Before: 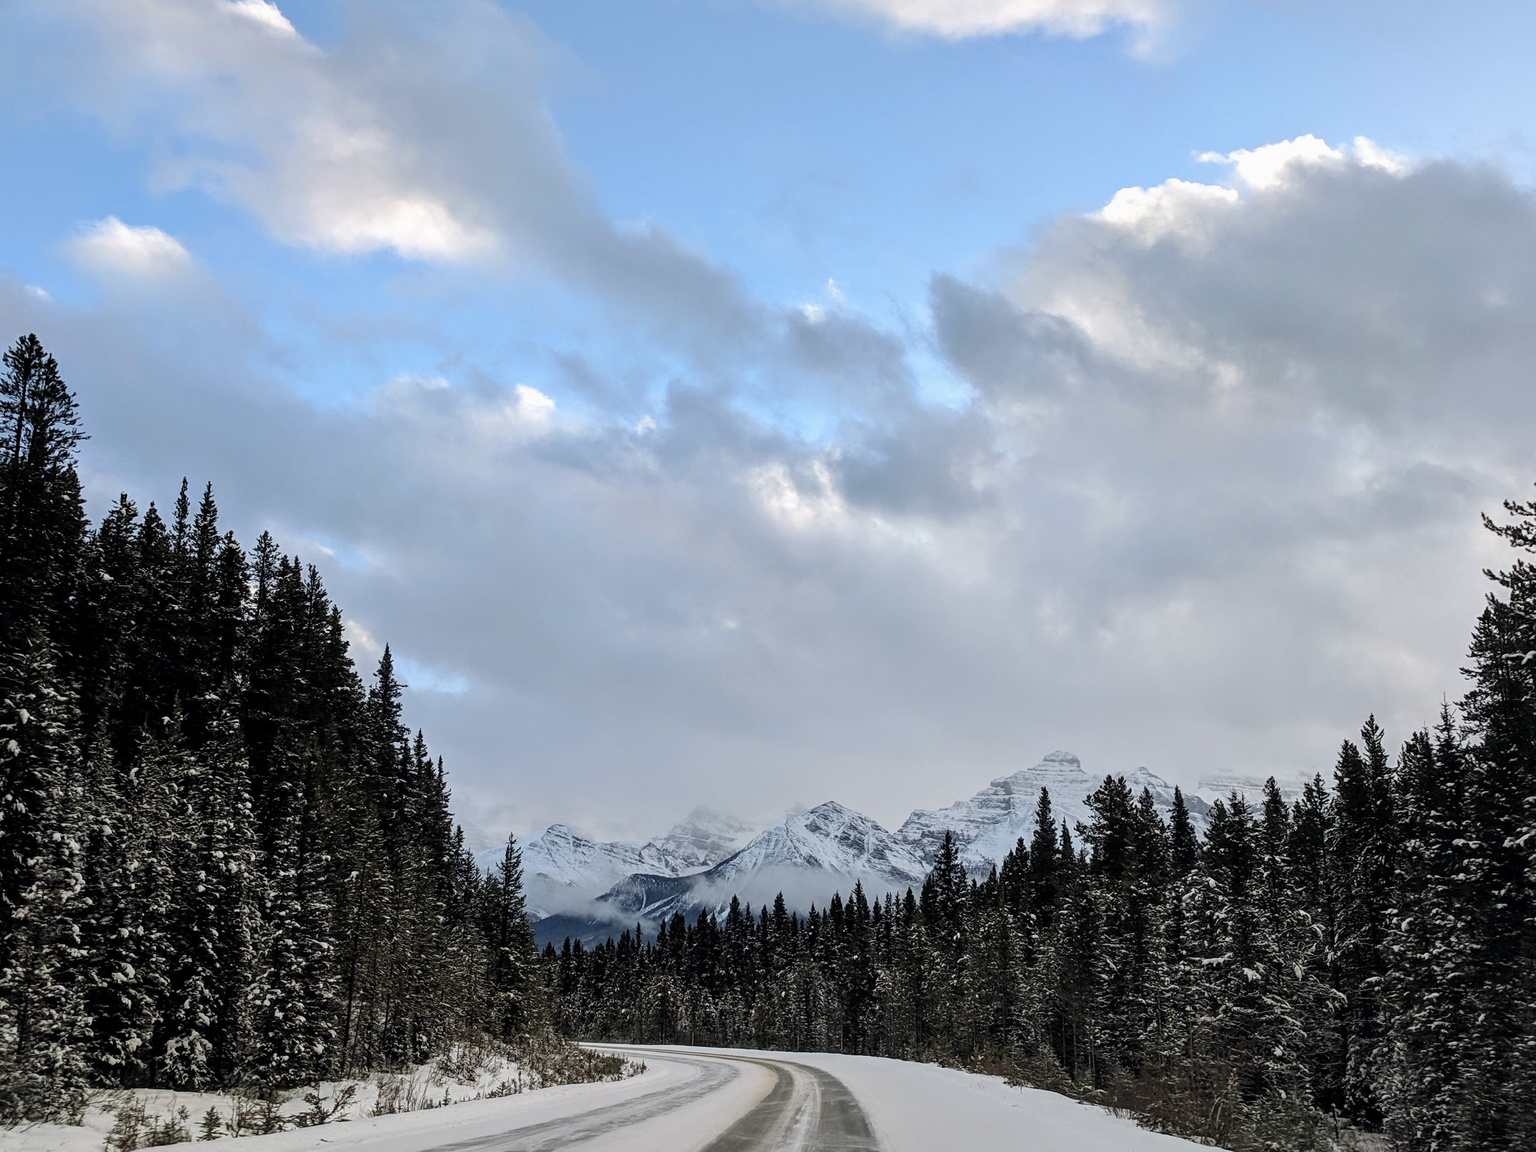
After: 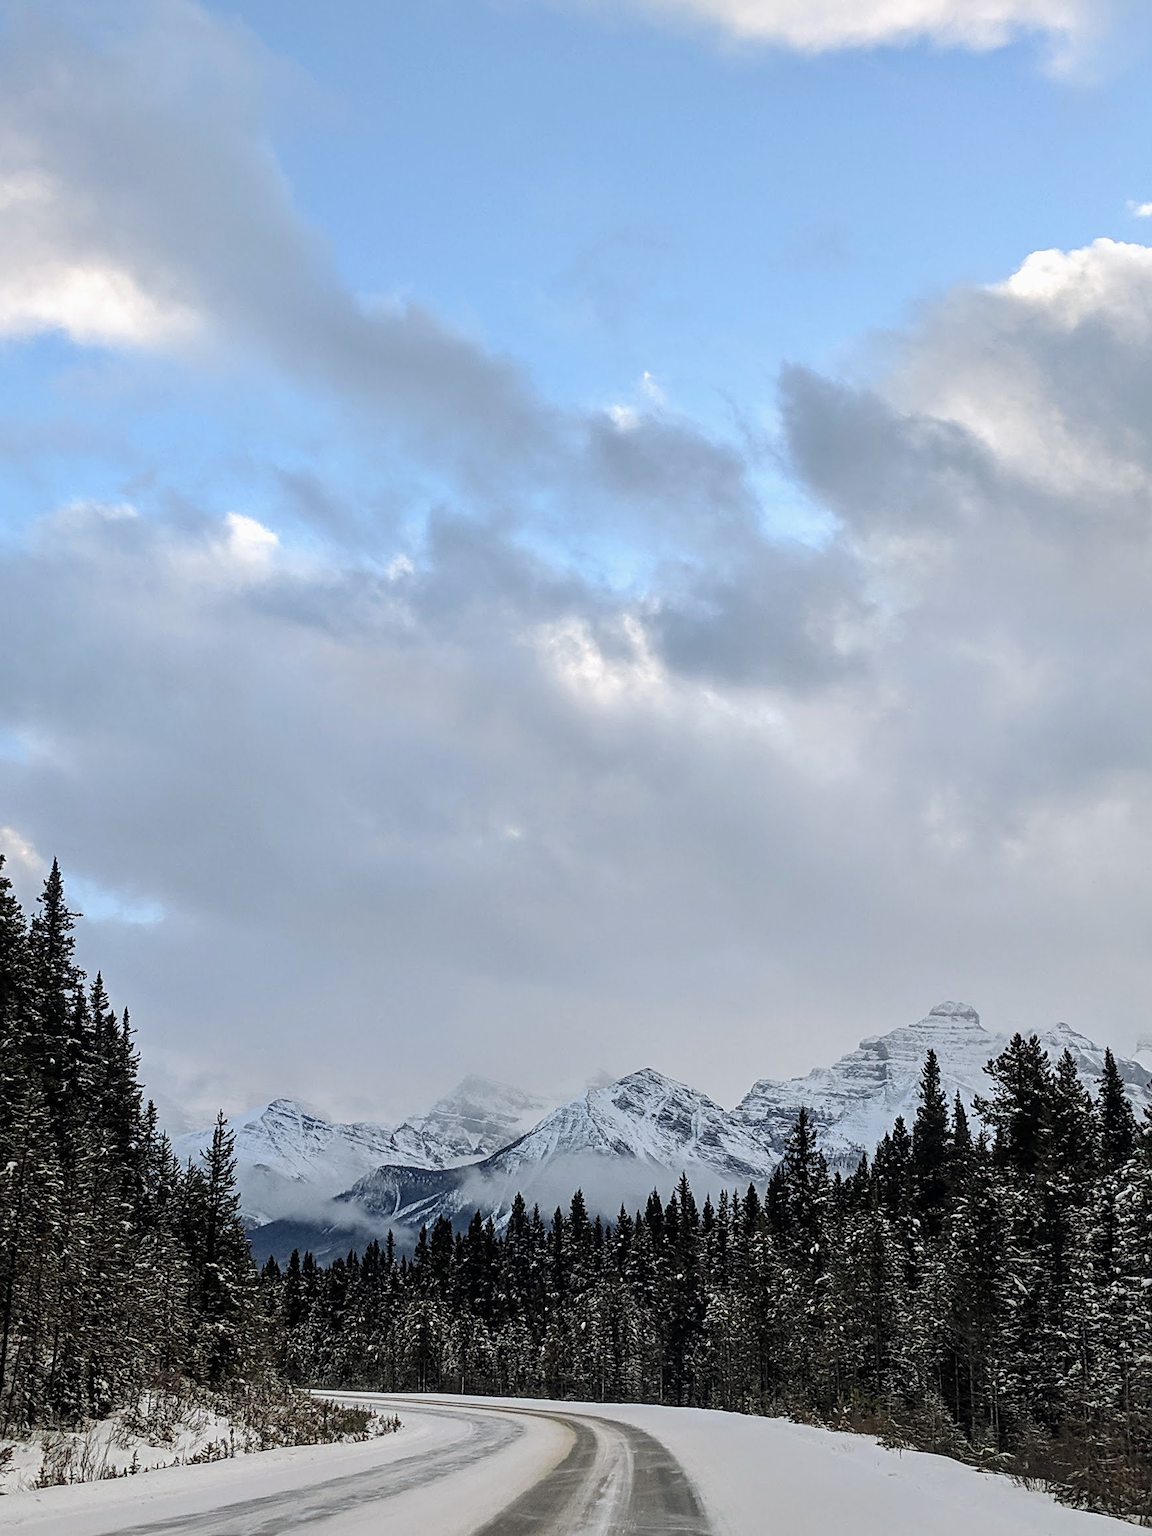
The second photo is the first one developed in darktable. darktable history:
crop and rotate: left 22.53%, right 21.192%
sharpen: radius 1.882, amount 0.412, threshold 1.55
